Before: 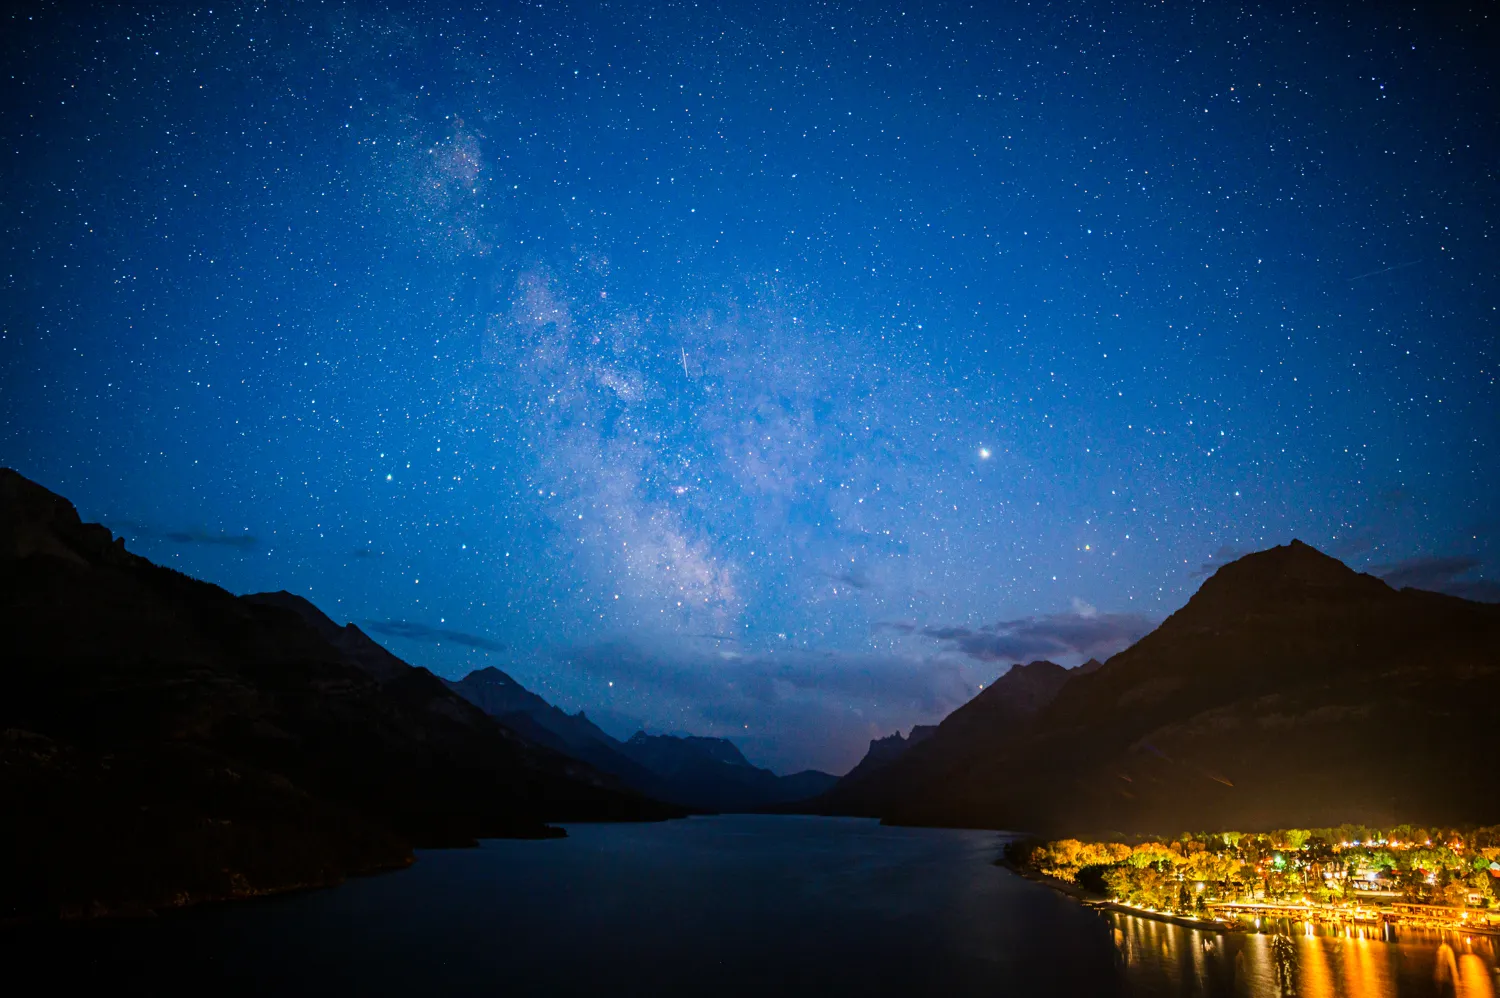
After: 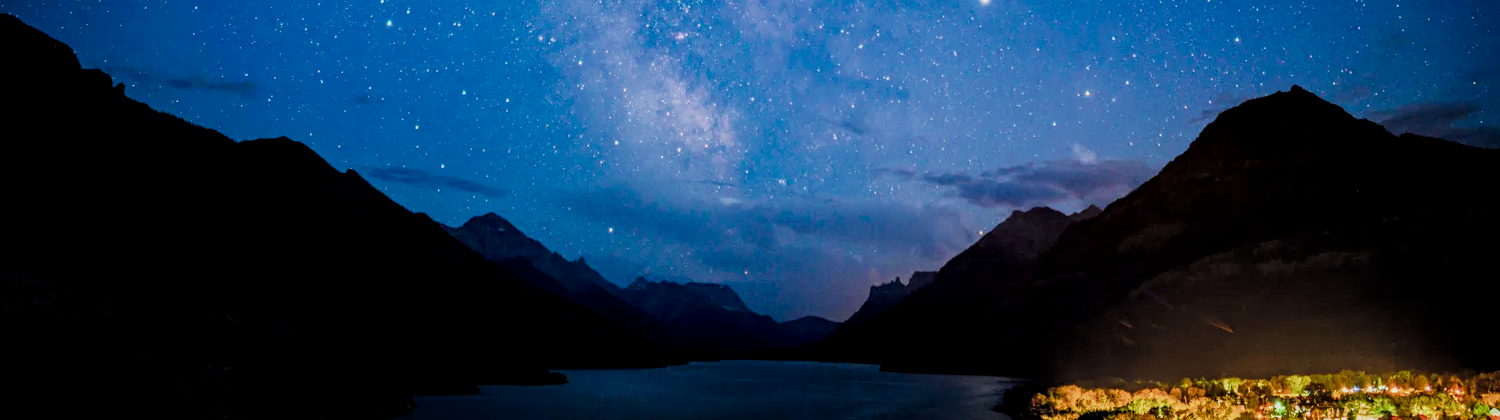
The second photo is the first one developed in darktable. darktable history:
crop: top 45.59%, bottom 12.25%
tone equalizer: mask exposure compensation -0.501 EV
local contrast: highlights 43%, shadows 59%, detail 137%, midtone range 0.512
filmic rgb: black relative exposure -7.65 EV, white relative exposure 4.56 EV, hardness 3.61, add noise in highlights 0.001, color science v3 (2019), use custom middle-gray values true, contrast in highlights soft
color balance rgb: global offset › chroma 0.067%, global offset › hue 253.51°, perceptual saturation grading › global saturation 24.985%
